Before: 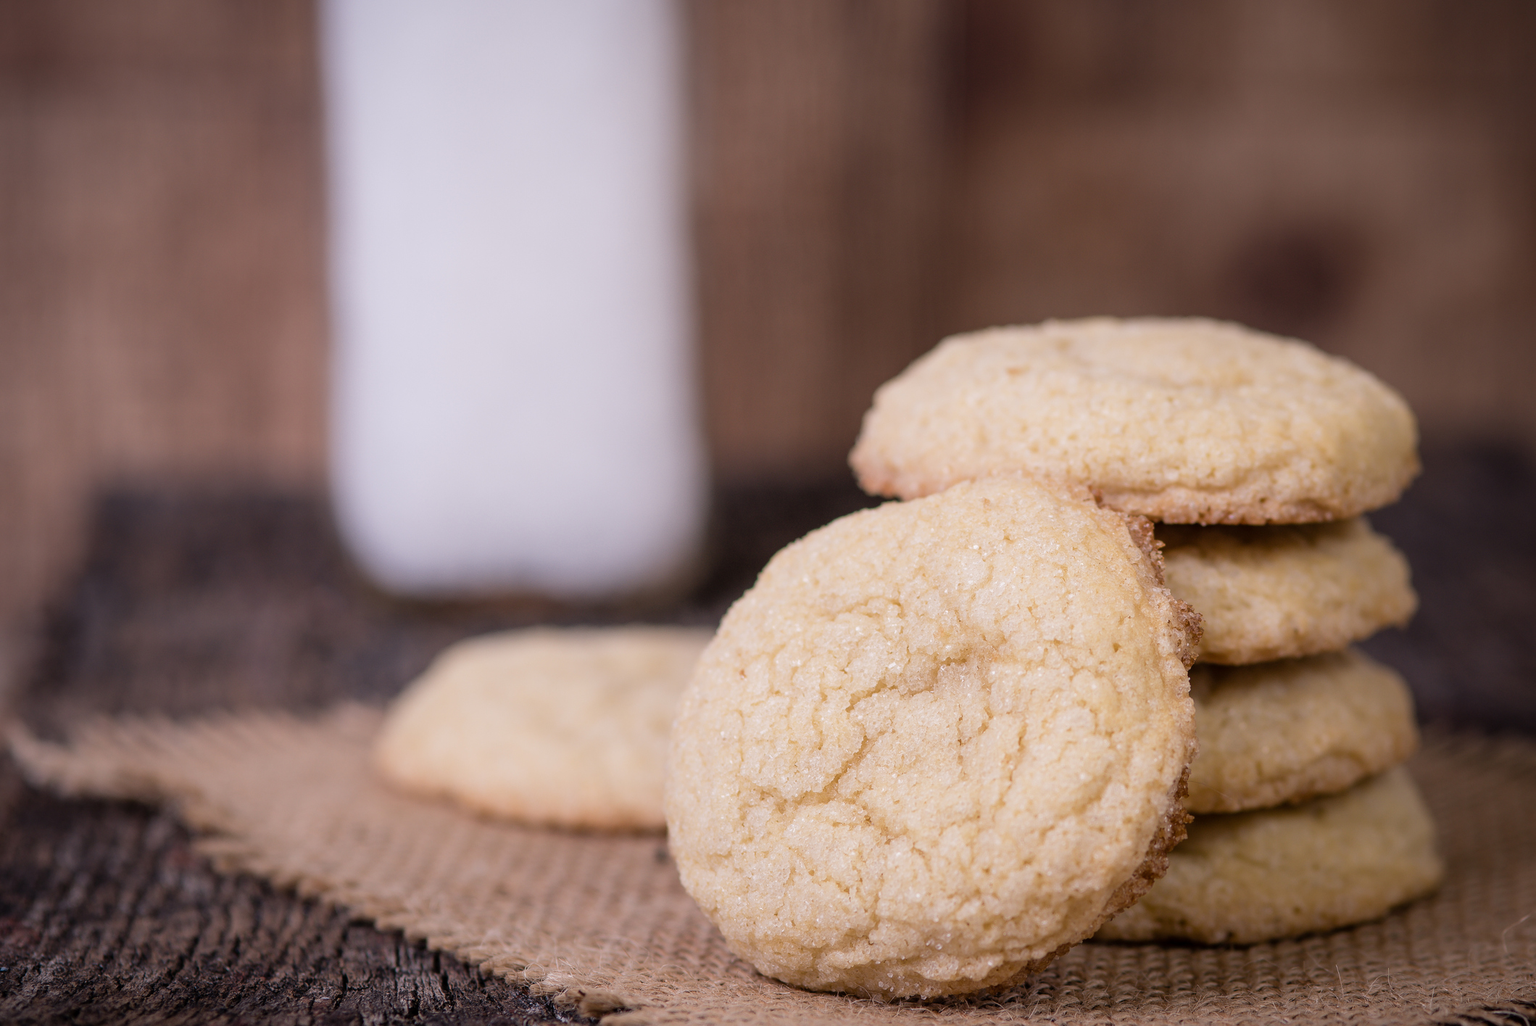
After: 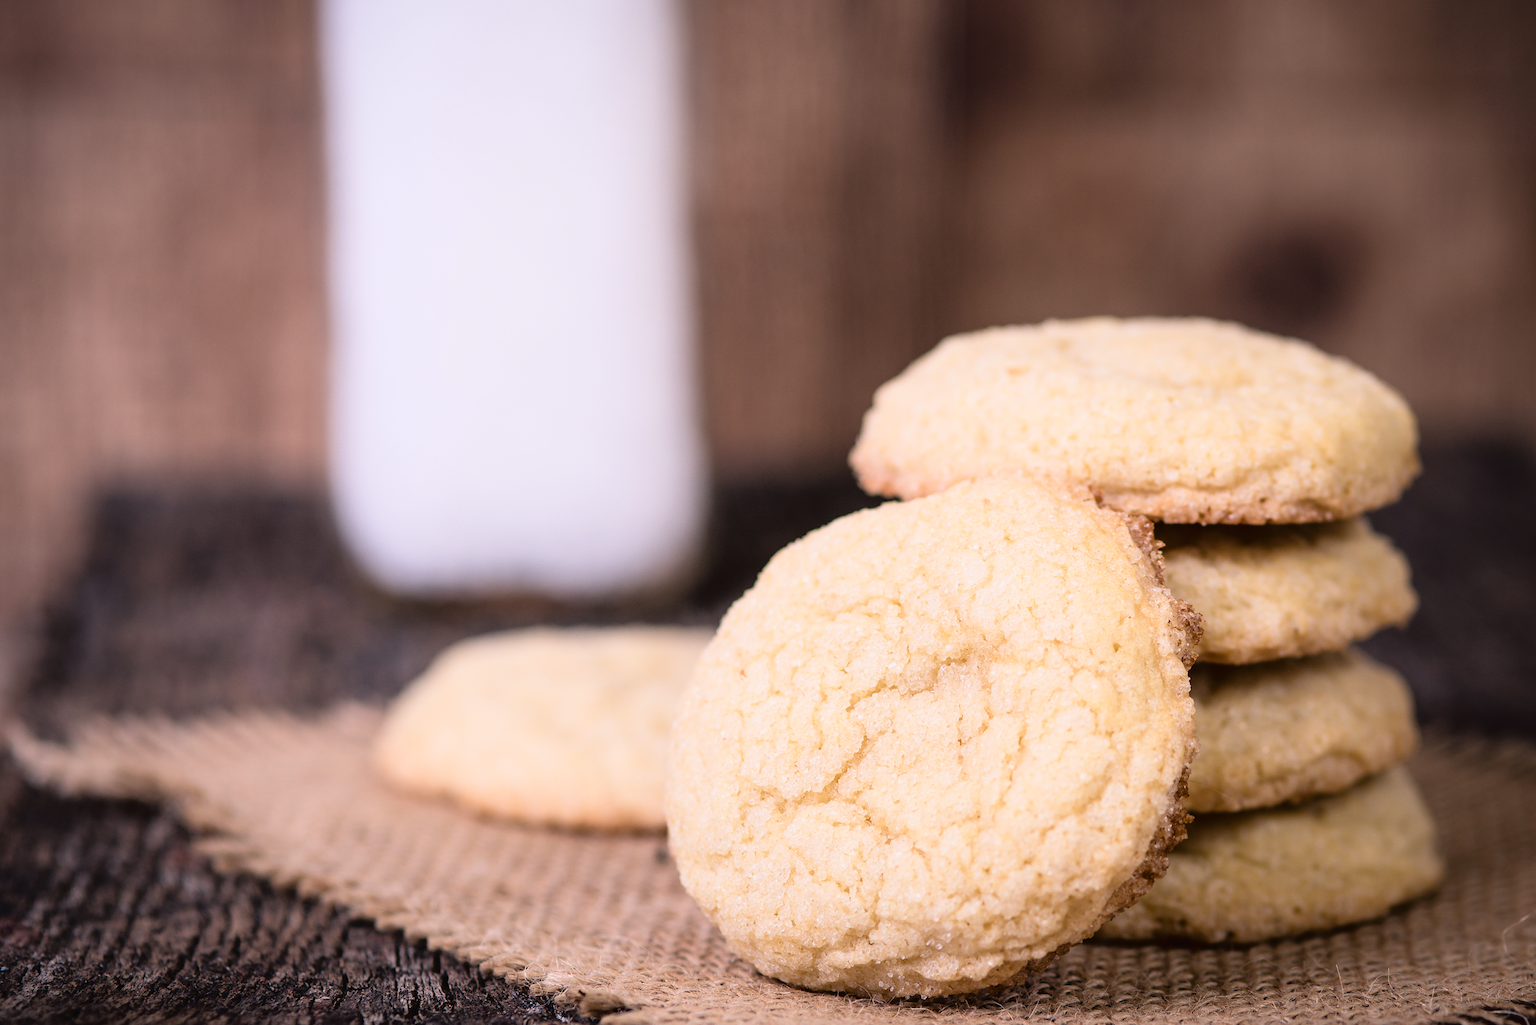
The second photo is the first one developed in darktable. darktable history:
tone curve: curves: ch0 [(0, 0.023) (0.113, 0.084) (0.285, 0.301) (0.673, 0.796) (0.845, 0.932) (0.994, 0.971)]; ch1 [(0, 0) (0.456, 0.437) (0.498, 0.5) (0.57, 0.559) (0.631, 0.639) (1, 1)]; ch2 [(0, 0) (0.417, 0.44) (0.46, 0.453) (0.502, 0.507) (0.55, 0.57) (0.67, 0.712) (1, 1)], color space Lab, linked channels, preserve colors none
